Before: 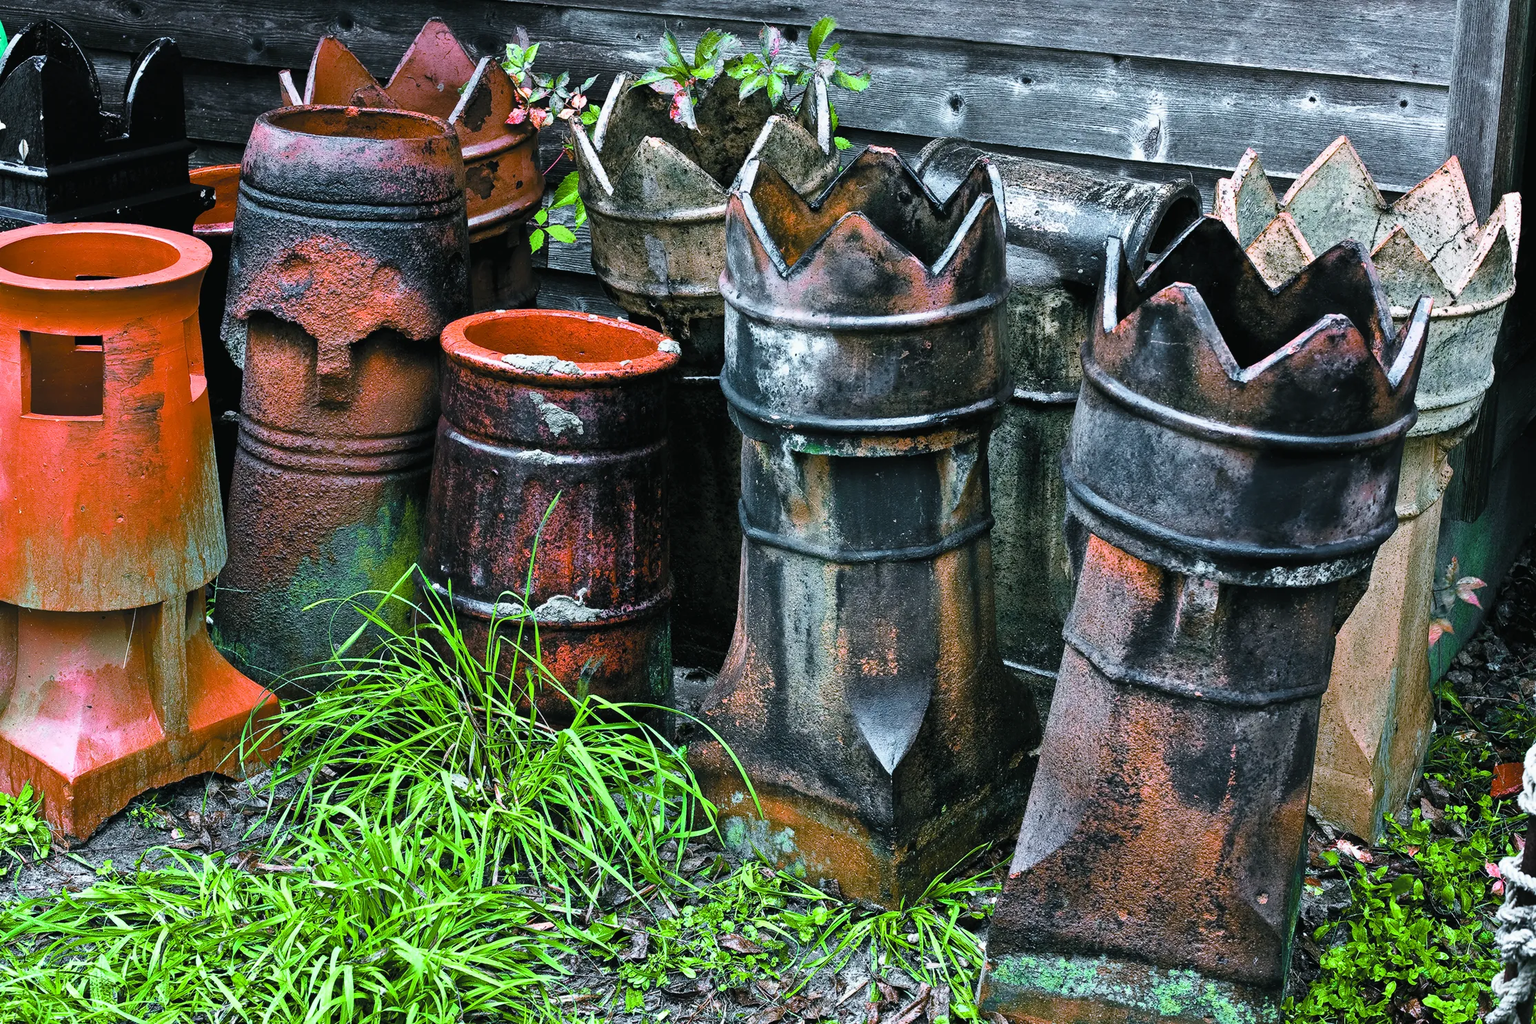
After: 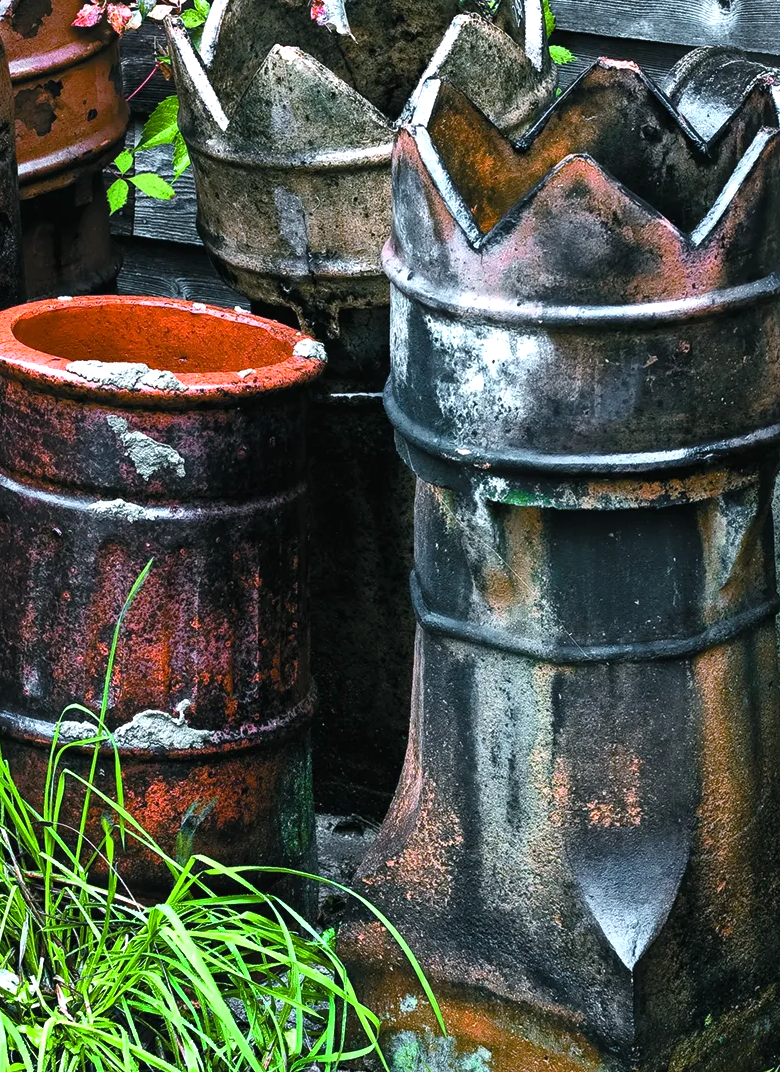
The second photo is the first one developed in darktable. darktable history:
levels: white 99.95%, levels [0, 0.476, 0.951]
crop and rotate: left 29.711%, top 10.33%, right 35.24%, bottom 17.47%
tone equalizer: -8 EV 0 EV, -7 EV 0.001 EV, -6 EV -0.004 EV, -5 EV -0.016 EV, -4 EV -0.084 EV, -3 EV -0.215 EV, -2 EV -0.269 EV, -1 EV 0.079 EV, +0 EV 0.316 EV
